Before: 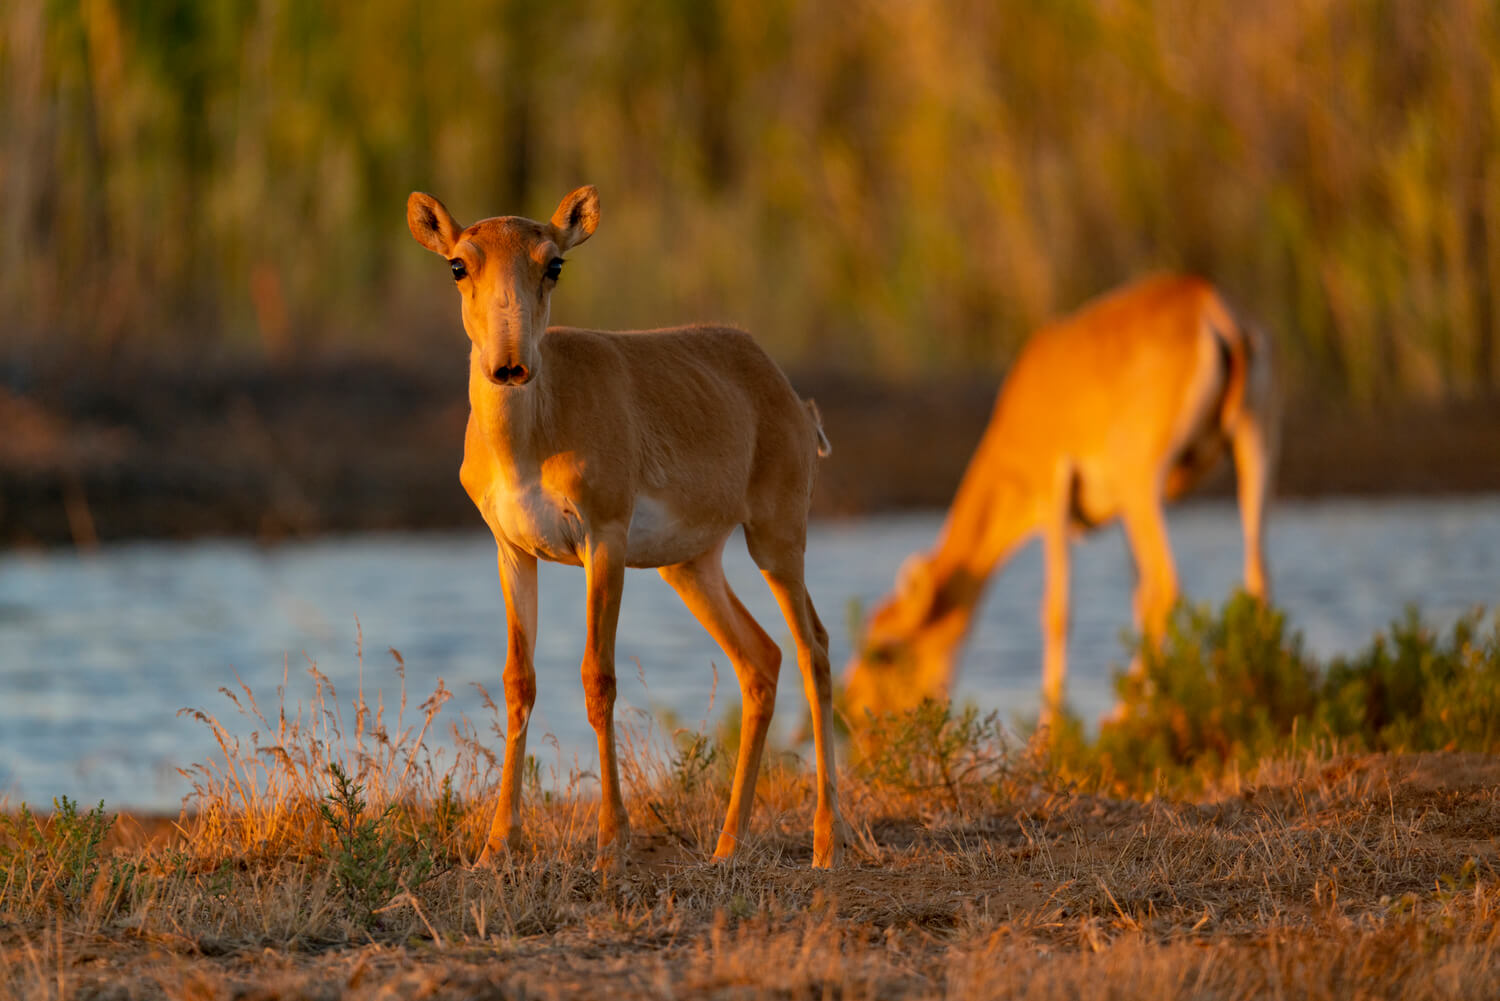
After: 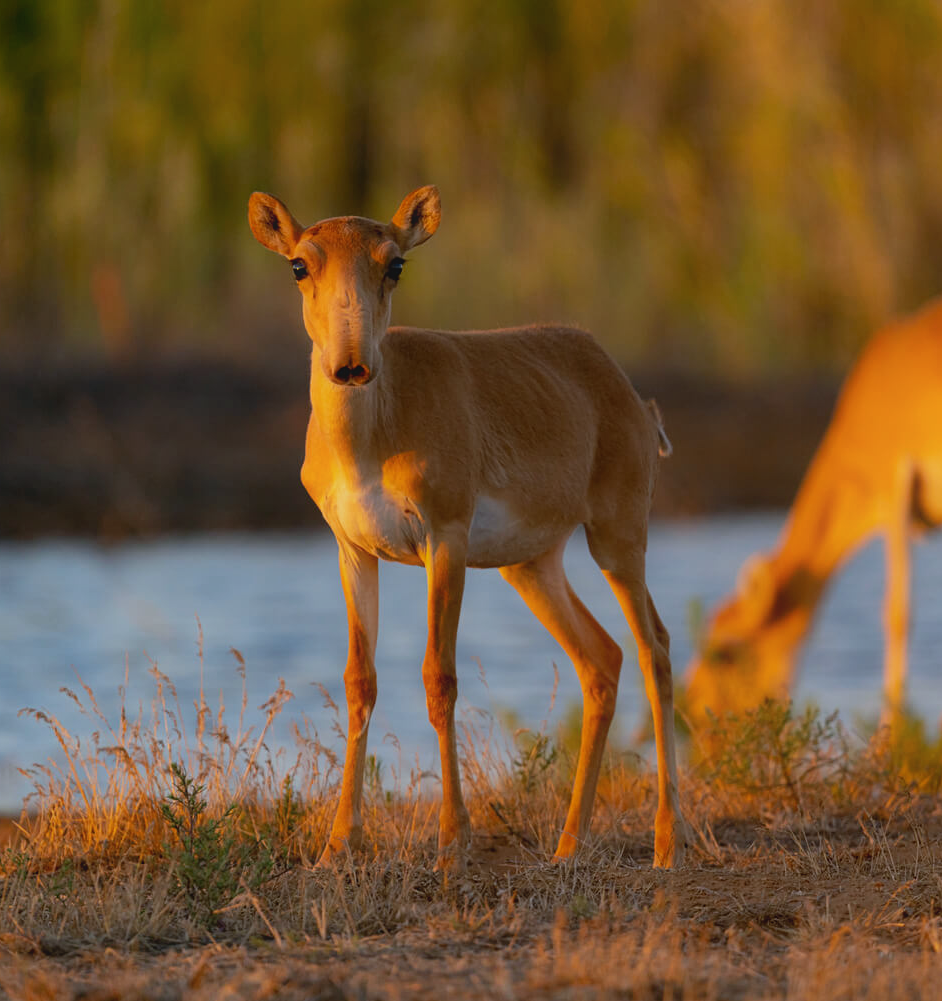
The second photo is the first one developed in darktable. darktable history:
white balance: red 0.954, blue 1.079
contrast brightness saturation: contrast 0.01, saturation -0.05
crop: left 10.644%, right 26.528%
contrast equalizer: y [[0.5, 0.496, 0.435, 0.435, 0.496, 0.5], [0.5 ×6], [0.5 ×6], [0 ×6], [0 ×6]]
